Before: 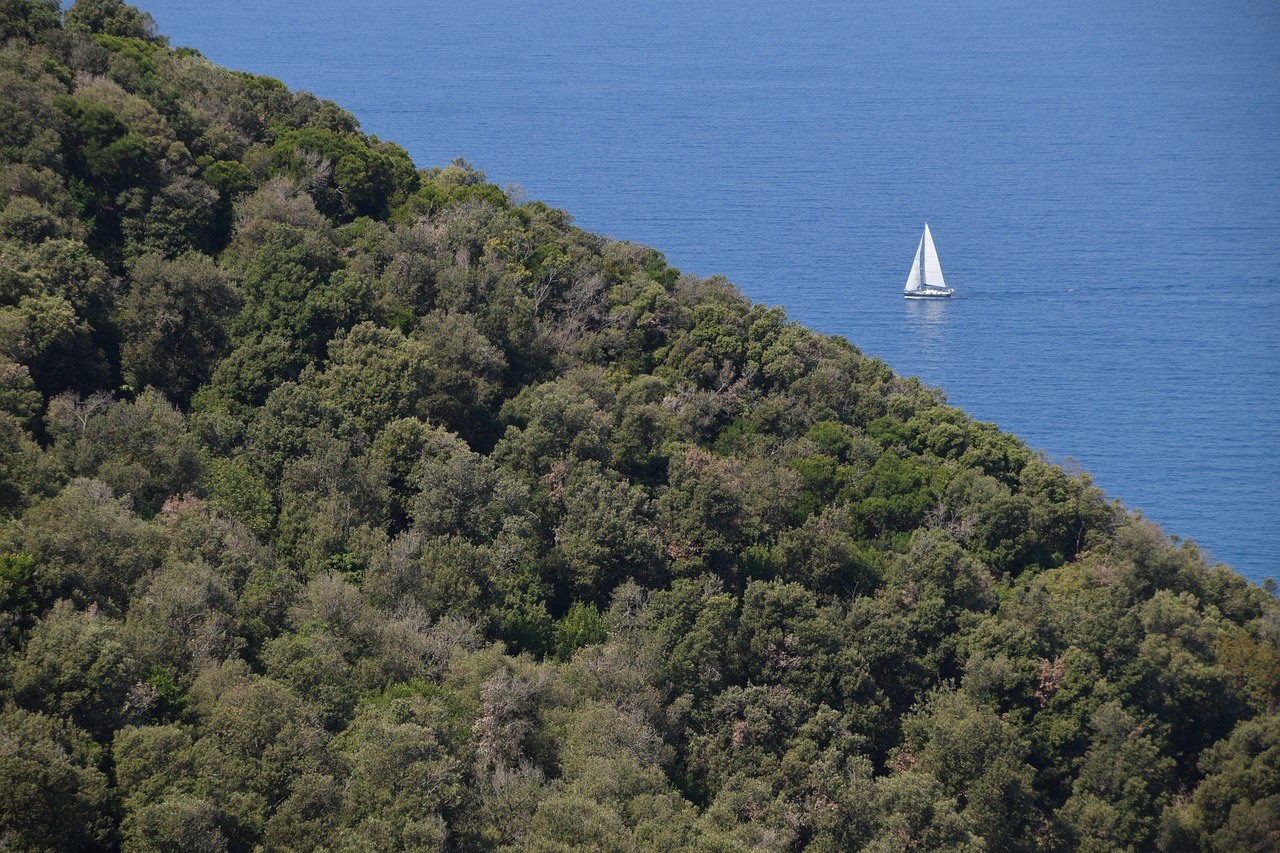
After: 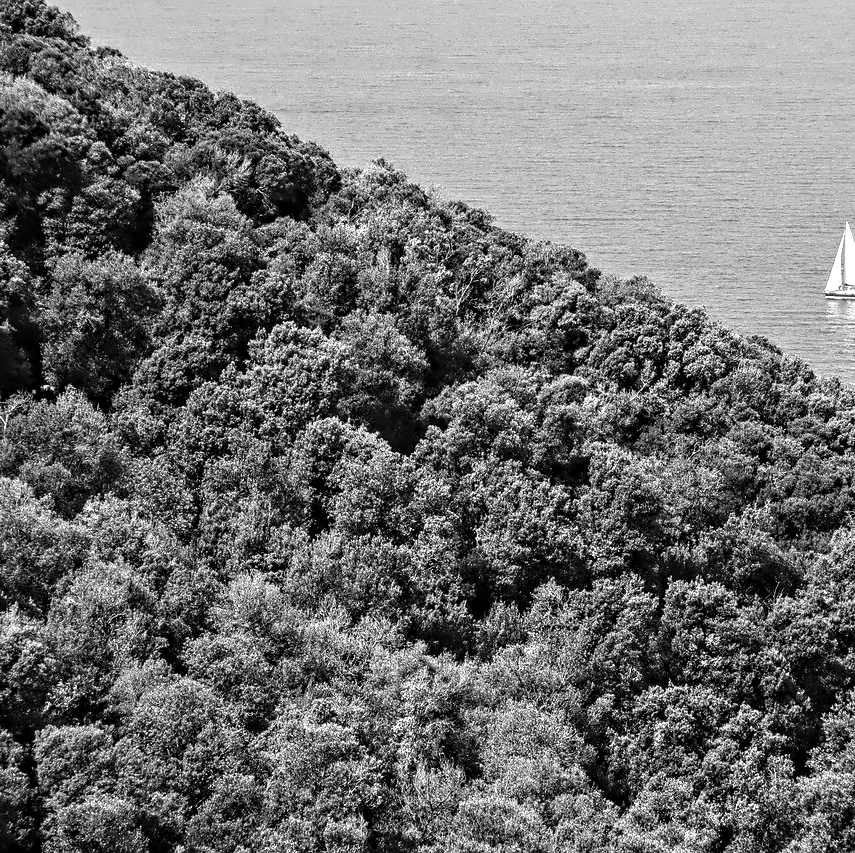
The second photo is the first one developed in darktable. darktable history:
crop and rotate: left 6.182%, right 26.953%
local contrast: on, module defaults
contrast equalizer: octaves 7, y [[0.5, 0.542, 0.583, 0.625, 0.667, 0.708], [0.5 ×6], [0.5 ×6], [0, 0.033, 0.067, 0.1, 0.133, 0.167], [0, 0.05, 0.1, 0.15, 0.2, 0.25]]
color zones: curves: ch1 [(0, 0.006) (0.094, 0.285) (0.171, 0.001) (0.429, 0.001) (0.571, 0.003) (0.714, 0.004) (0.857, 0.004) (1, 0.006)]
contrast brightness saturation: contrast 0.071
exposure: exposure 0.518 EV, compensate exposure bias true, compensate highlight preservation false
tone equalizer: -8 EV -0.74 EV, -7 EV -0.666 EV, -6 EV -0.628 EV, -5 EV -0.422 EV, -3 EV 0.385 EV, -2 EV 0.6 EV, -1 EV 0.681 EV, +0 EV 0.745 EV, edges refinement/feathering 500, mask exposure compensation -1.57 EV, preserve details no
